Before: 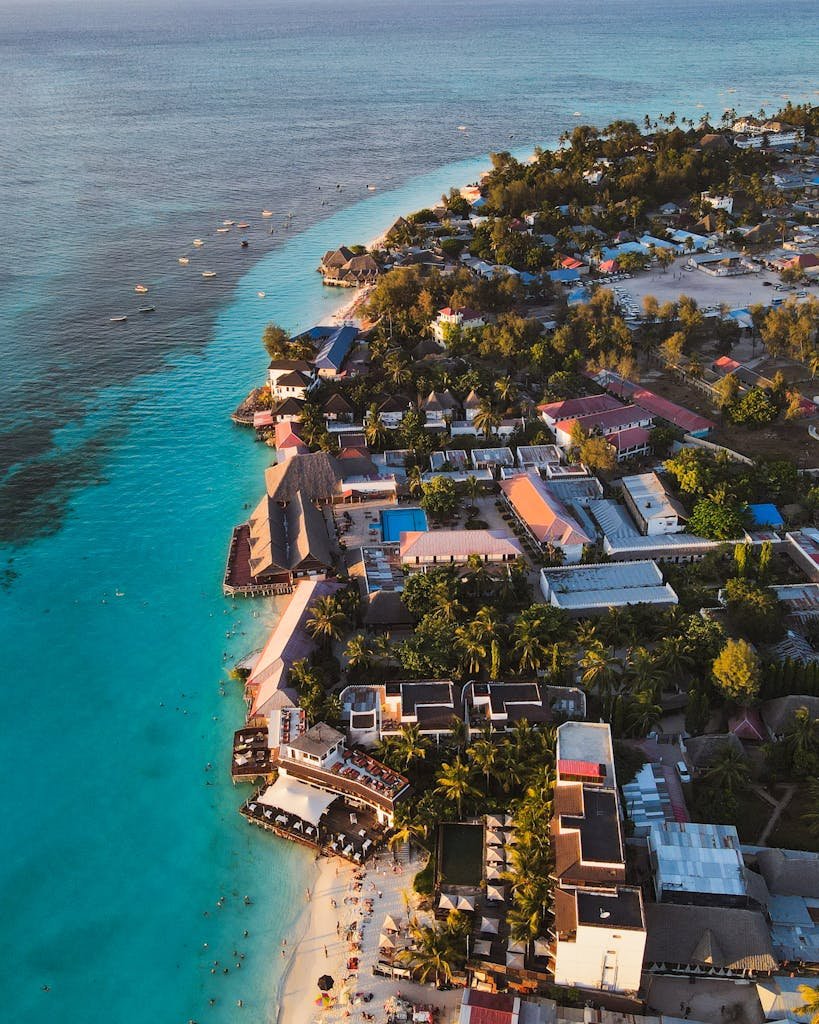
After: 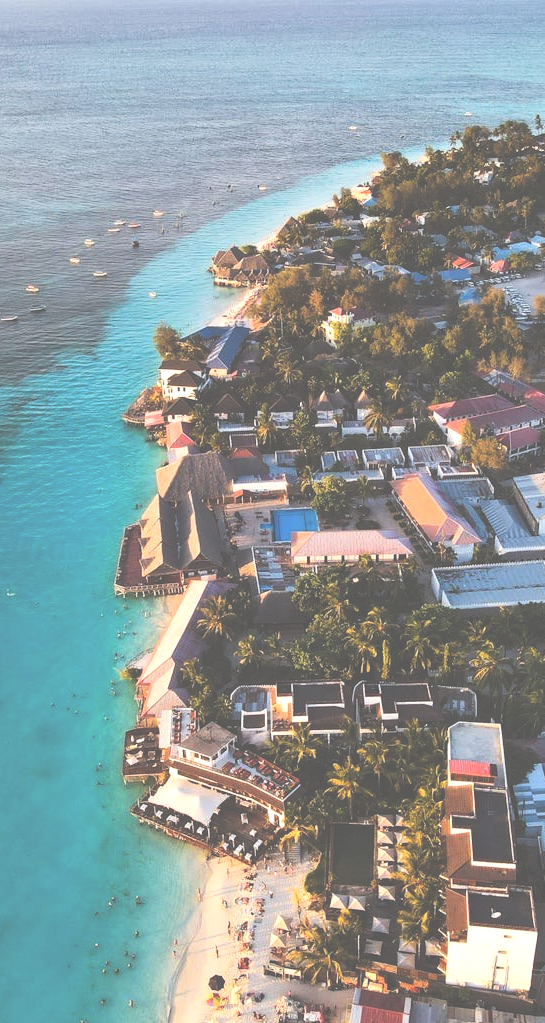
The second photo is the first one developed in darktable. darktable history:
crop and rotate: left 13.342%, right 19.991%
exposure: black level correction -0.071, exposure 0.5 EV, compensate highlight preservation false
shadows and highlights: shadows -30, highlights 30
